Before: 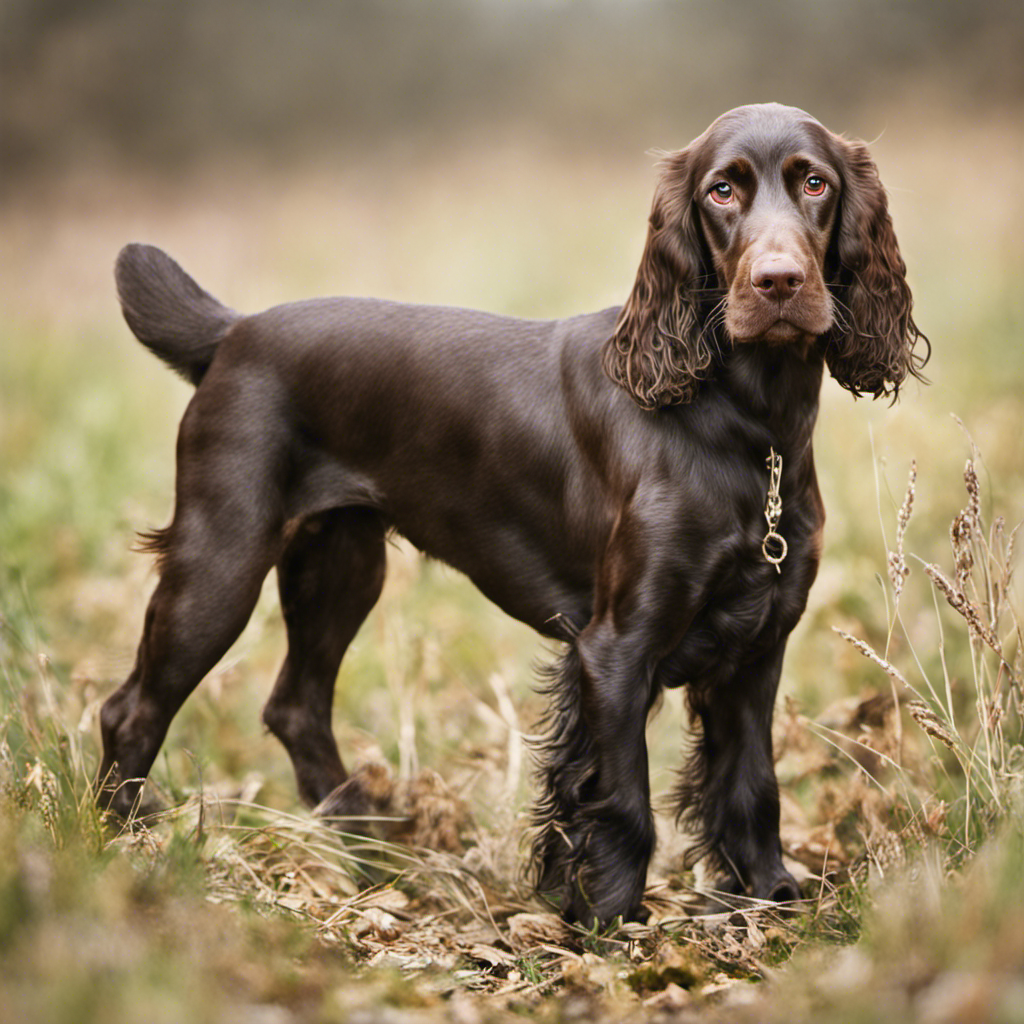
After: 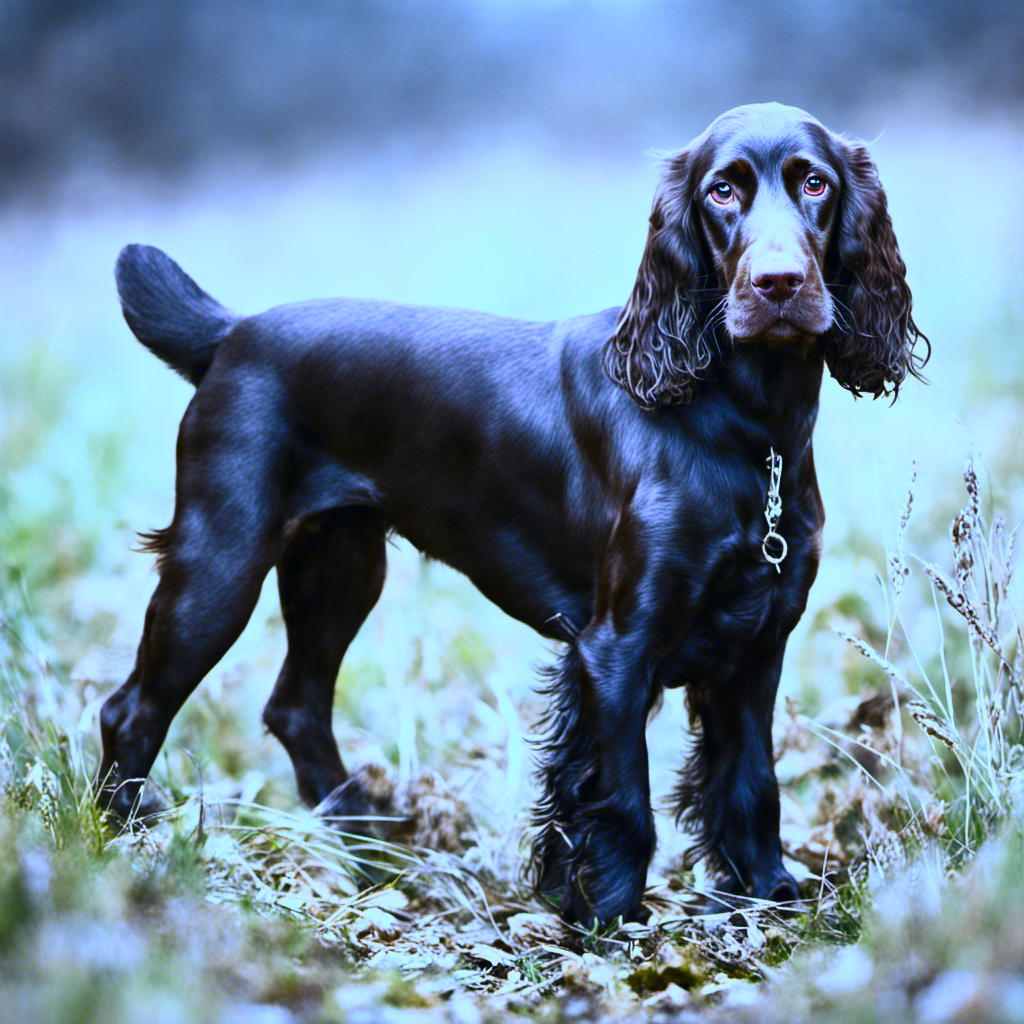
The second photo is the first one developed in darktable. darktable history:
white balance: red 0.766, blue 1.537
tone curve: curves: ch0 [(0, 0) (0.187, 0.12) (0.384, 0.363) (0.577, 0.681) (0.735, 0.881) (0.864, 0.959) (1, 0.987)]; ch1 [(0, 0) (0.402, 0.36) (0.476, 0.466) (0.501, 0.501) (0.518, 0.514) (0.564, 0.614) (0.614, 0.664) (0.741, 0.829) (1, 1)]; ch2 [(0, 0) (0.429, 0.387) (0.483, 0.481) (0.503, 0.501) (0.522, 0.533) (0.564, 0.605) (0.615, 0.697) (0.702, 0.774) (1, 0.895)], color space Lab, independent channels
